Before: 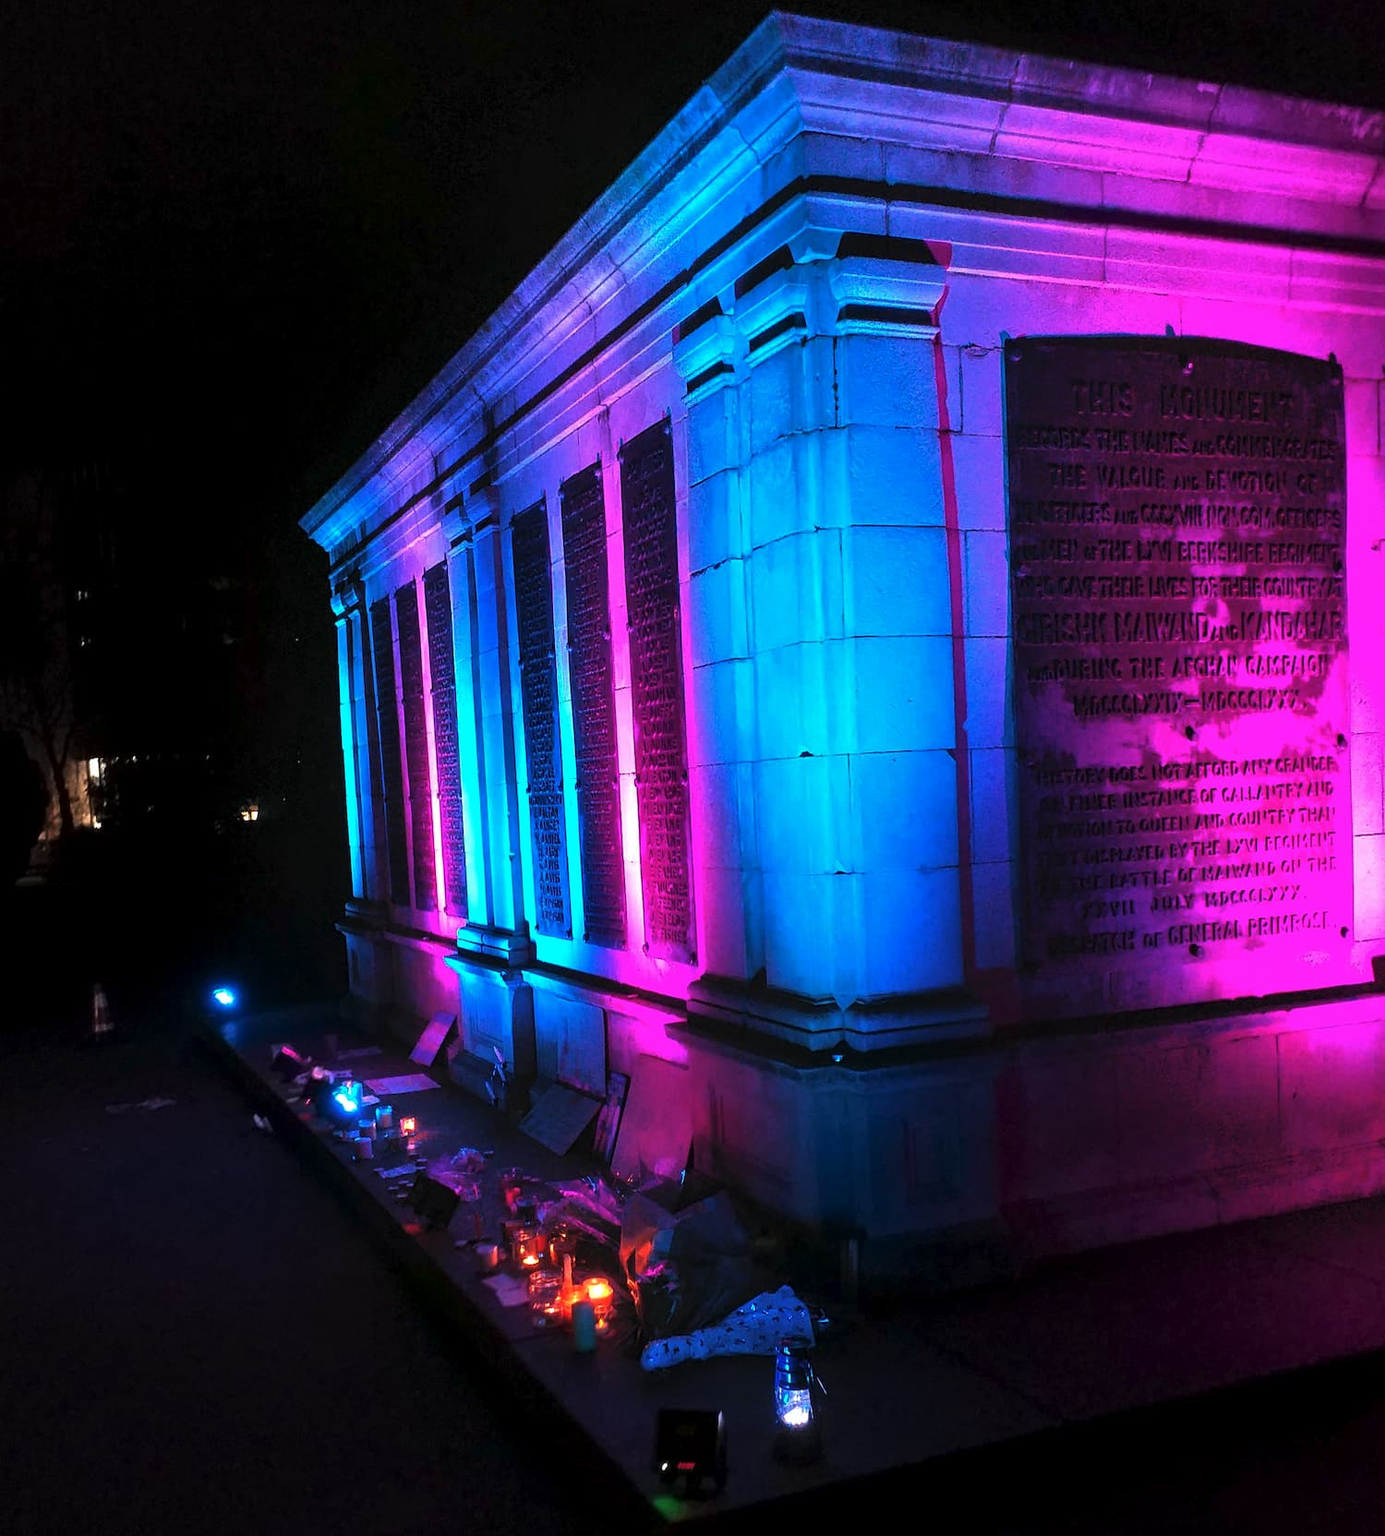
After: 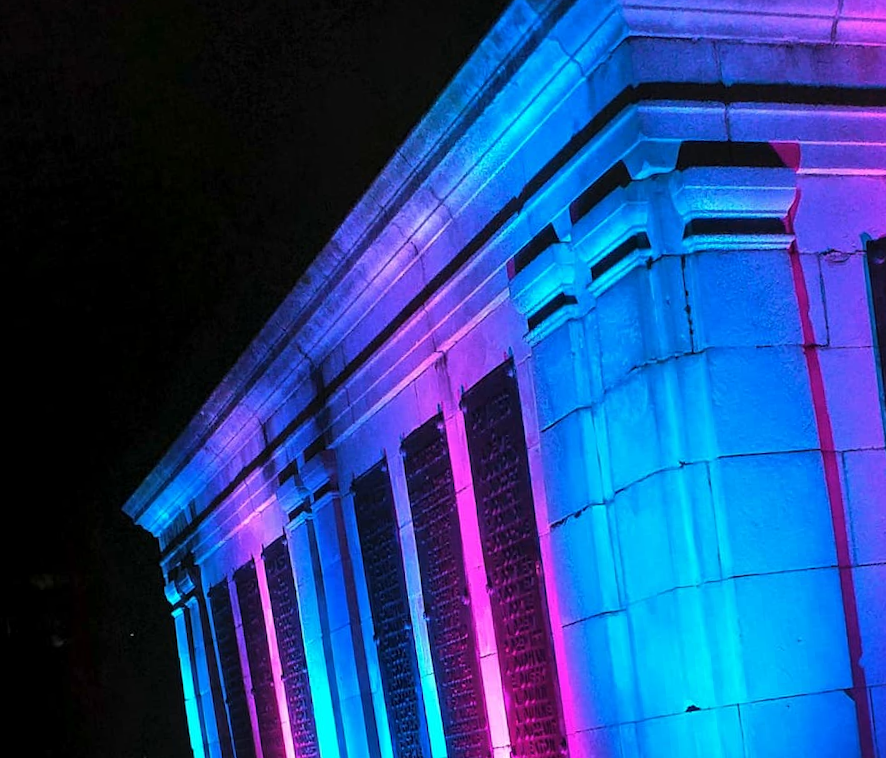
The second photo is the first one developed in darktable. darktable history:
crop: left 15.306%, top 9.065%, right 30.789%, bottom 48.638%
rotate and perspective: rotation -5.2°, automatic cropping off
